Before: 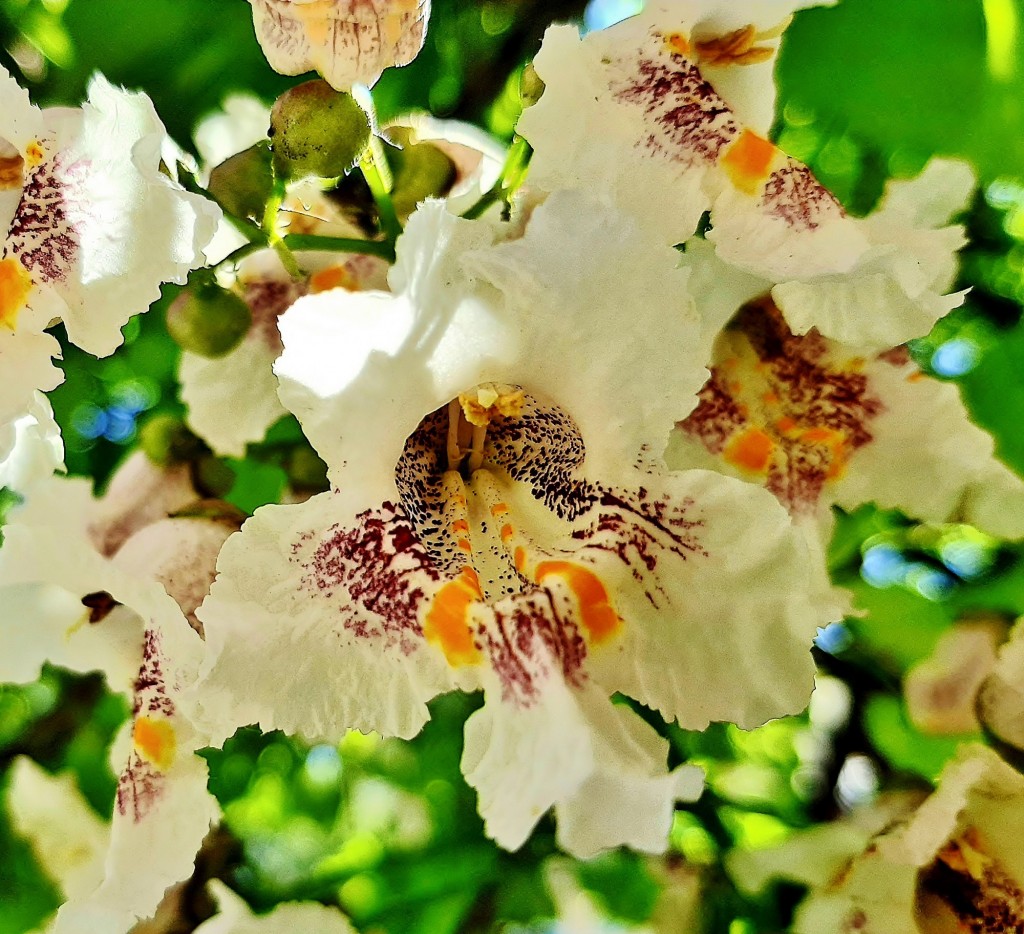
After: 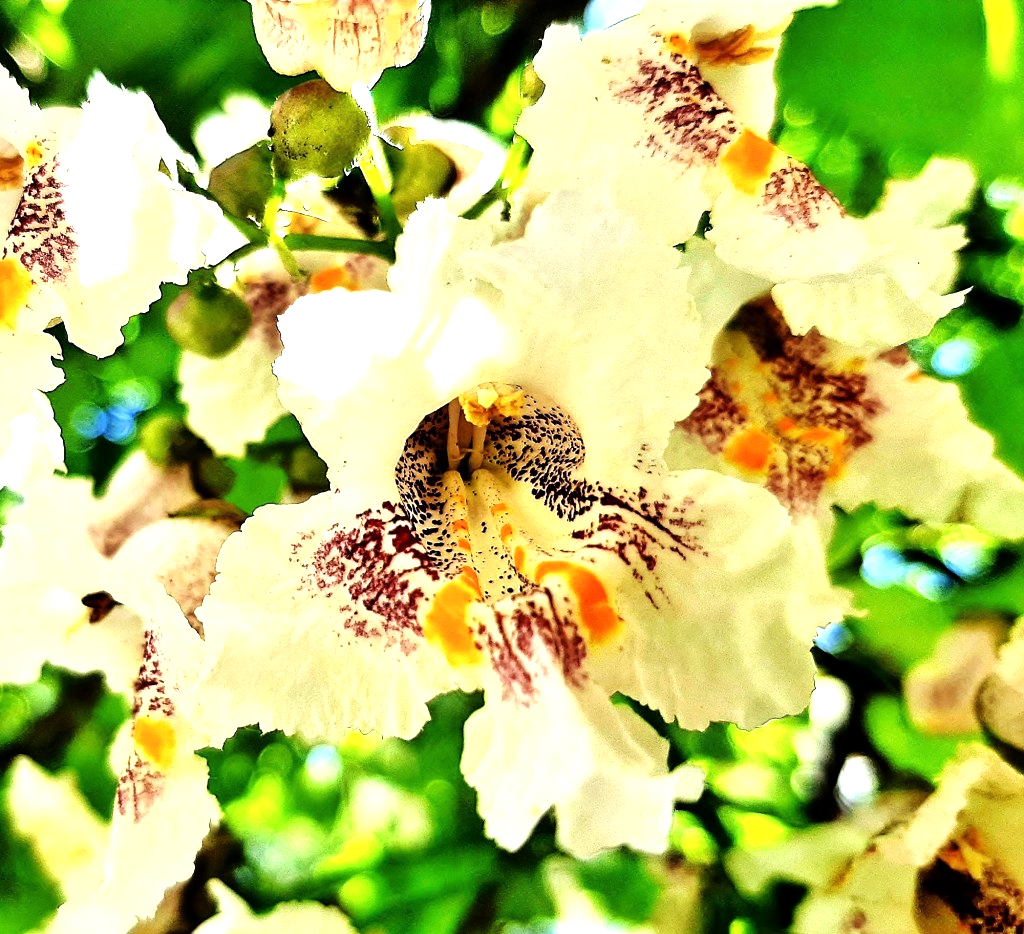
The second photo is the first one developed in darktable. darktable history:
tone equalizer: -8 EV -1.07 EV, -7 EV -1.02 EV, -6 EV -0.828 EV, -5 EV -0.576 EV, -3 EV 0.592 EV, -2 EV 0.884 EV, -1 EV 0.998 EV, +0 EV 1.07 EV
